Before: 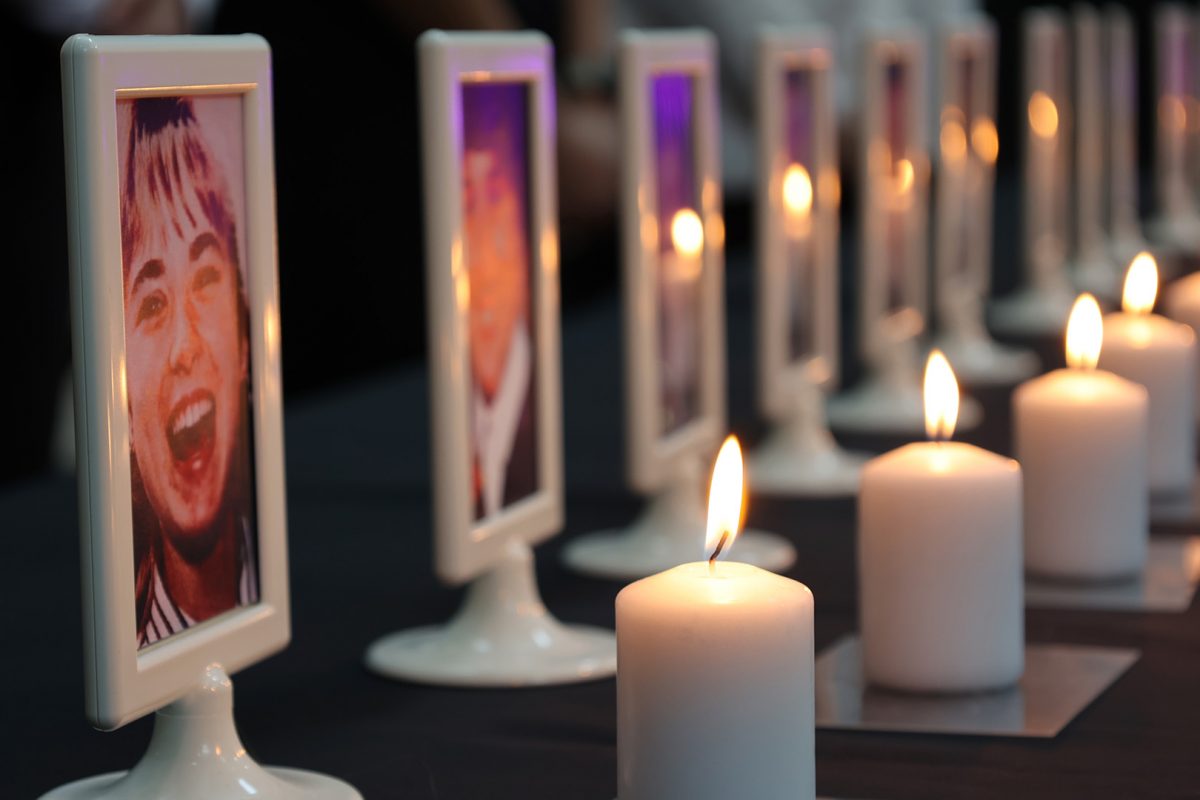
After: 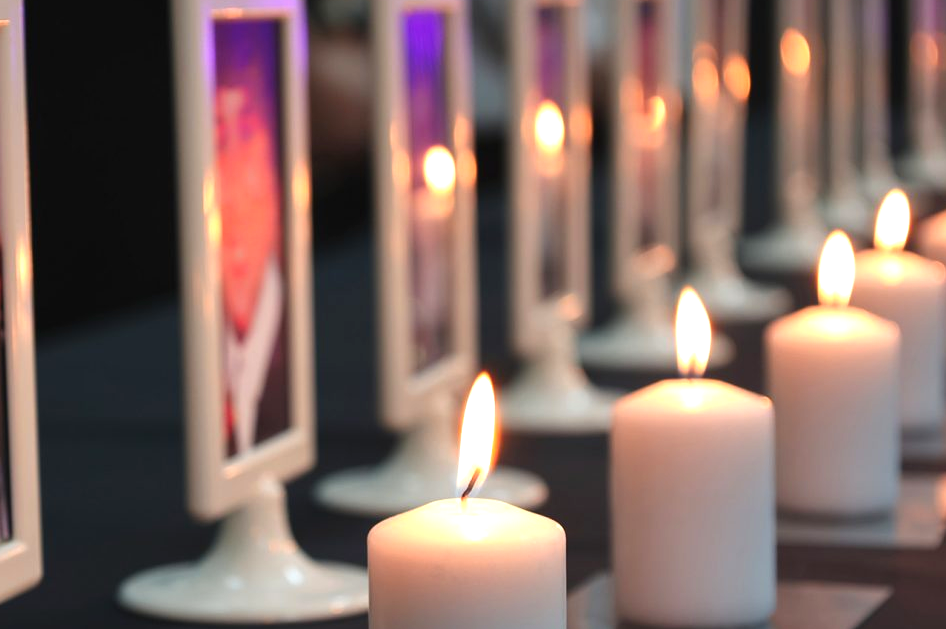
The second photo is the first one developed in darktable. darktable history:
exposure: black level correction -0.002, exposure 0.54 EV, compensate highlight preservation false
color zones: curves: ch1 [(0.309, 0.524) (0.41, 0.329) (0.508, 0.509)]; ch2 [(0.25, 0.457) (0.75, 0.5)]
crop and rotate: left 20.74%, top 7.912%, right 0.375%, bottom 13.378%
